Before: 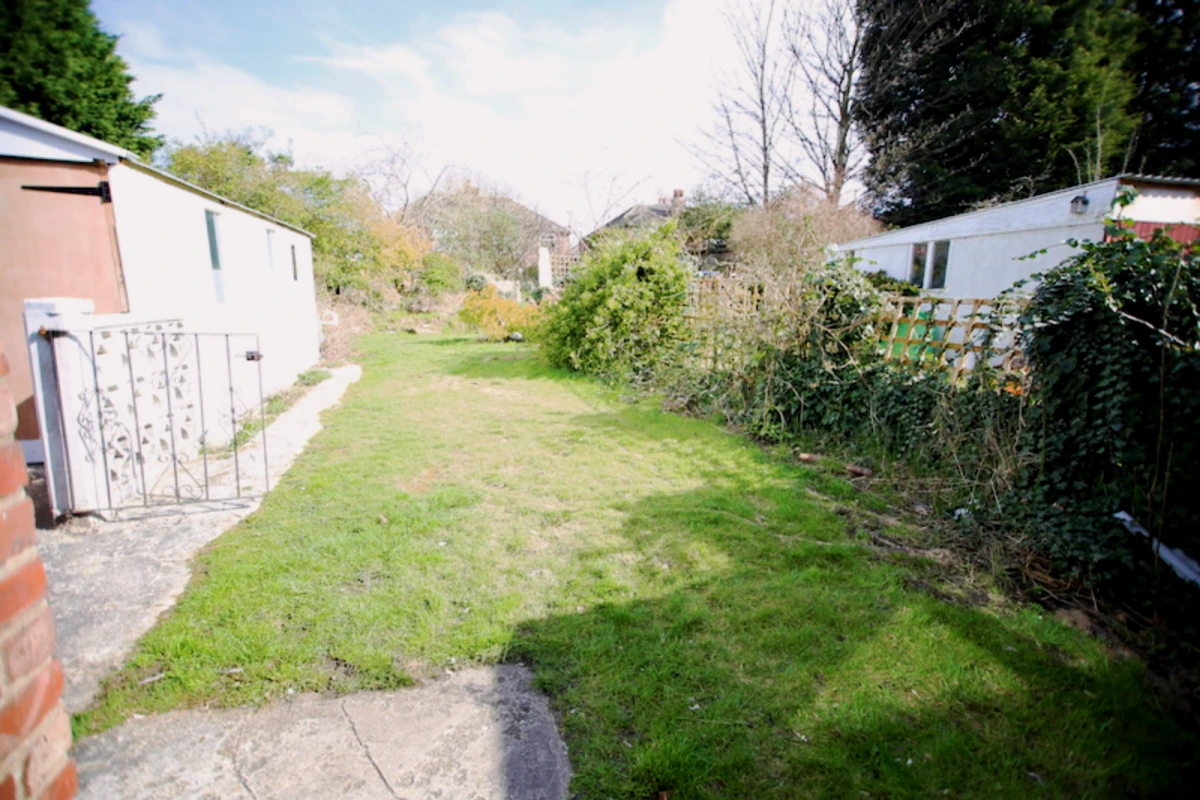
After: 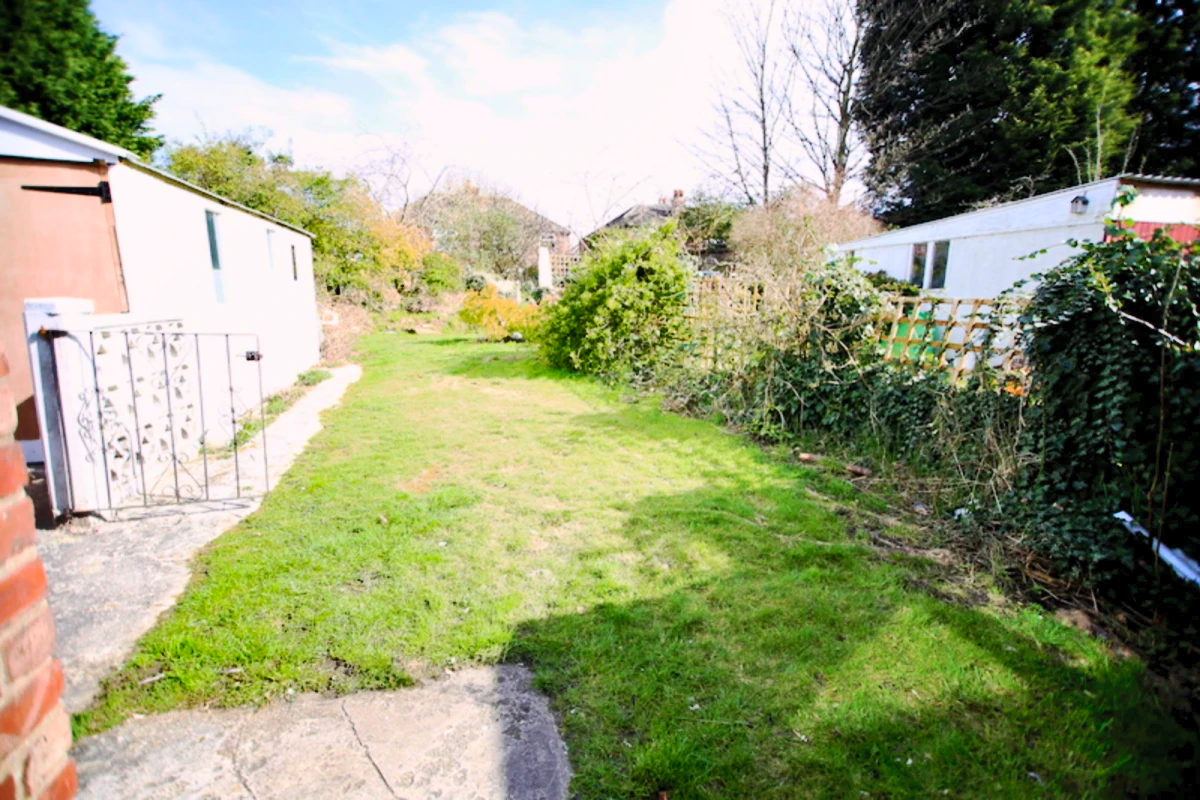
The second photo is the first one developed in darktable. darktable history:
contrast brightness saturation: contrast 0.2, brightness 0.16, saturation 0.22
shadows and highlights: white point adjustment 1, soften with gaussian
